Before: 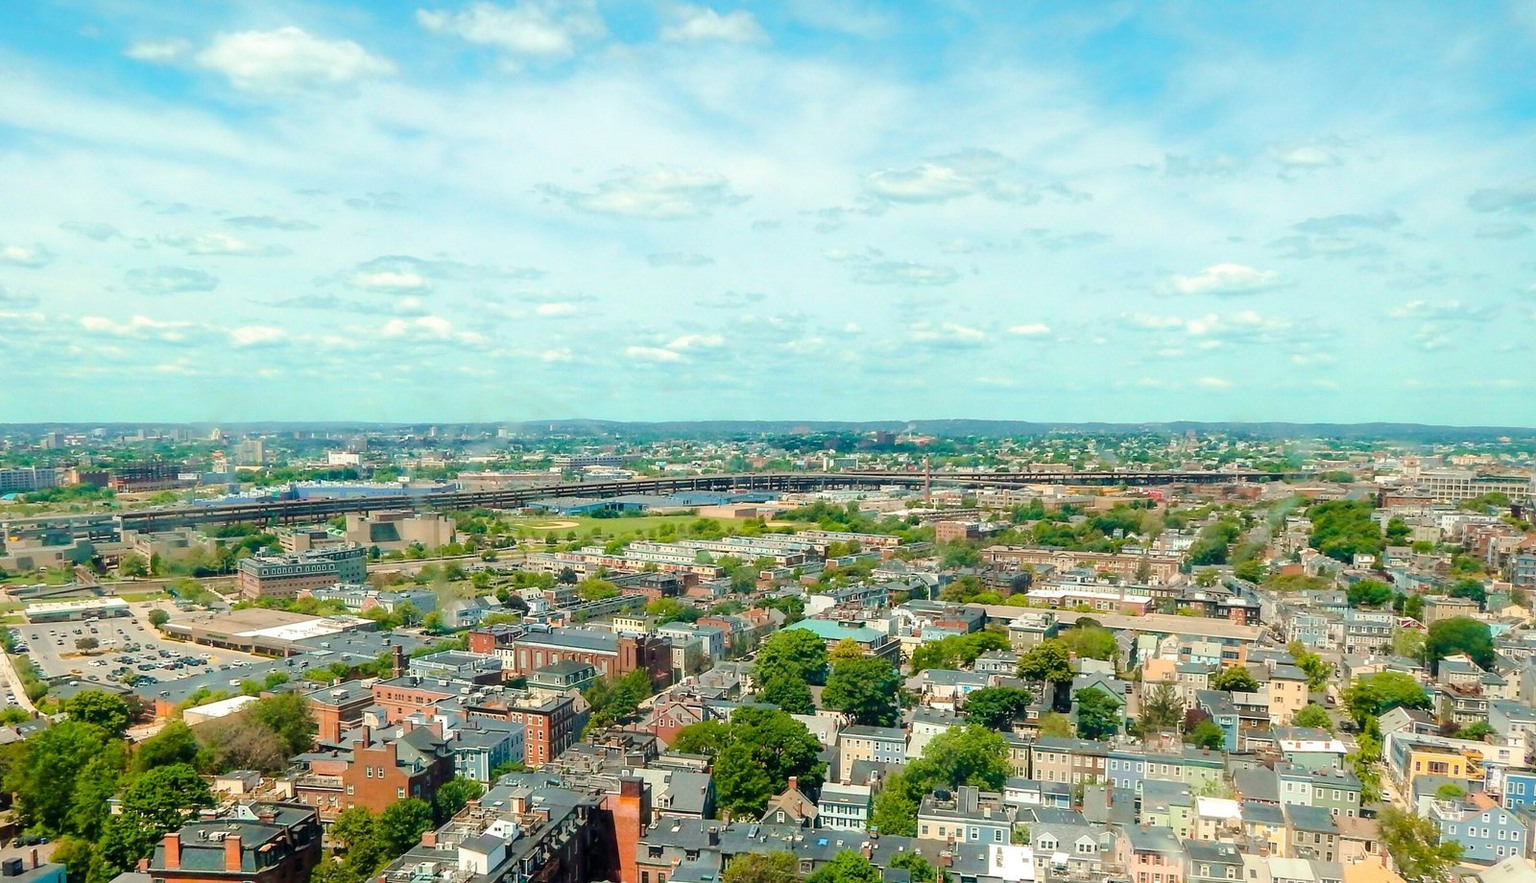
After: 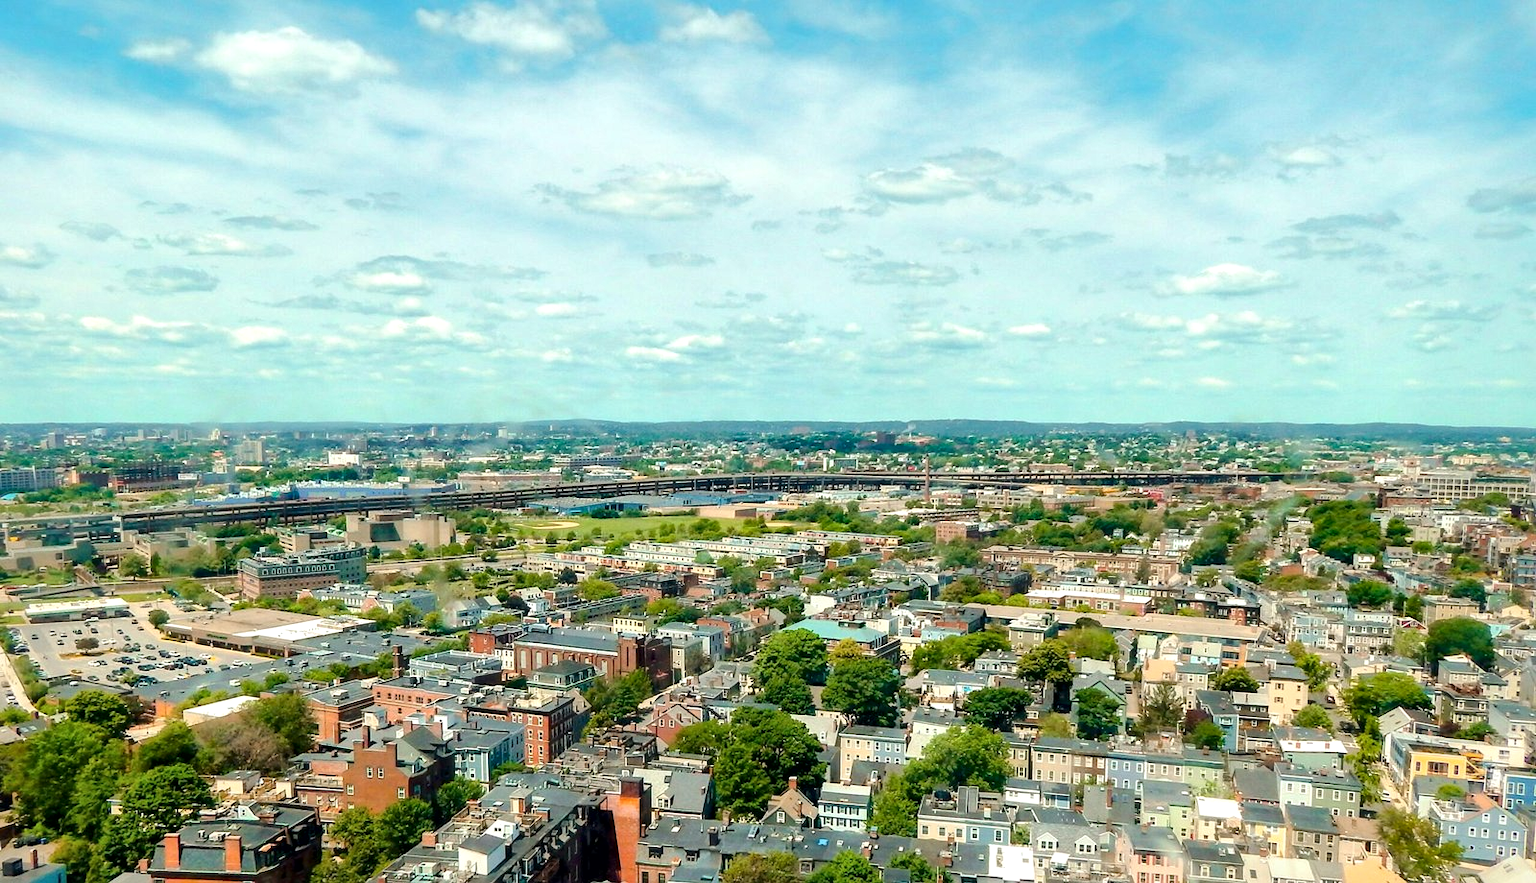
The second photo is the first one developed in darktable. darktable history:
local contrast: mode bilateral grid, contrast 26, coarseness 59, detail 152%, midtone range 0.2
